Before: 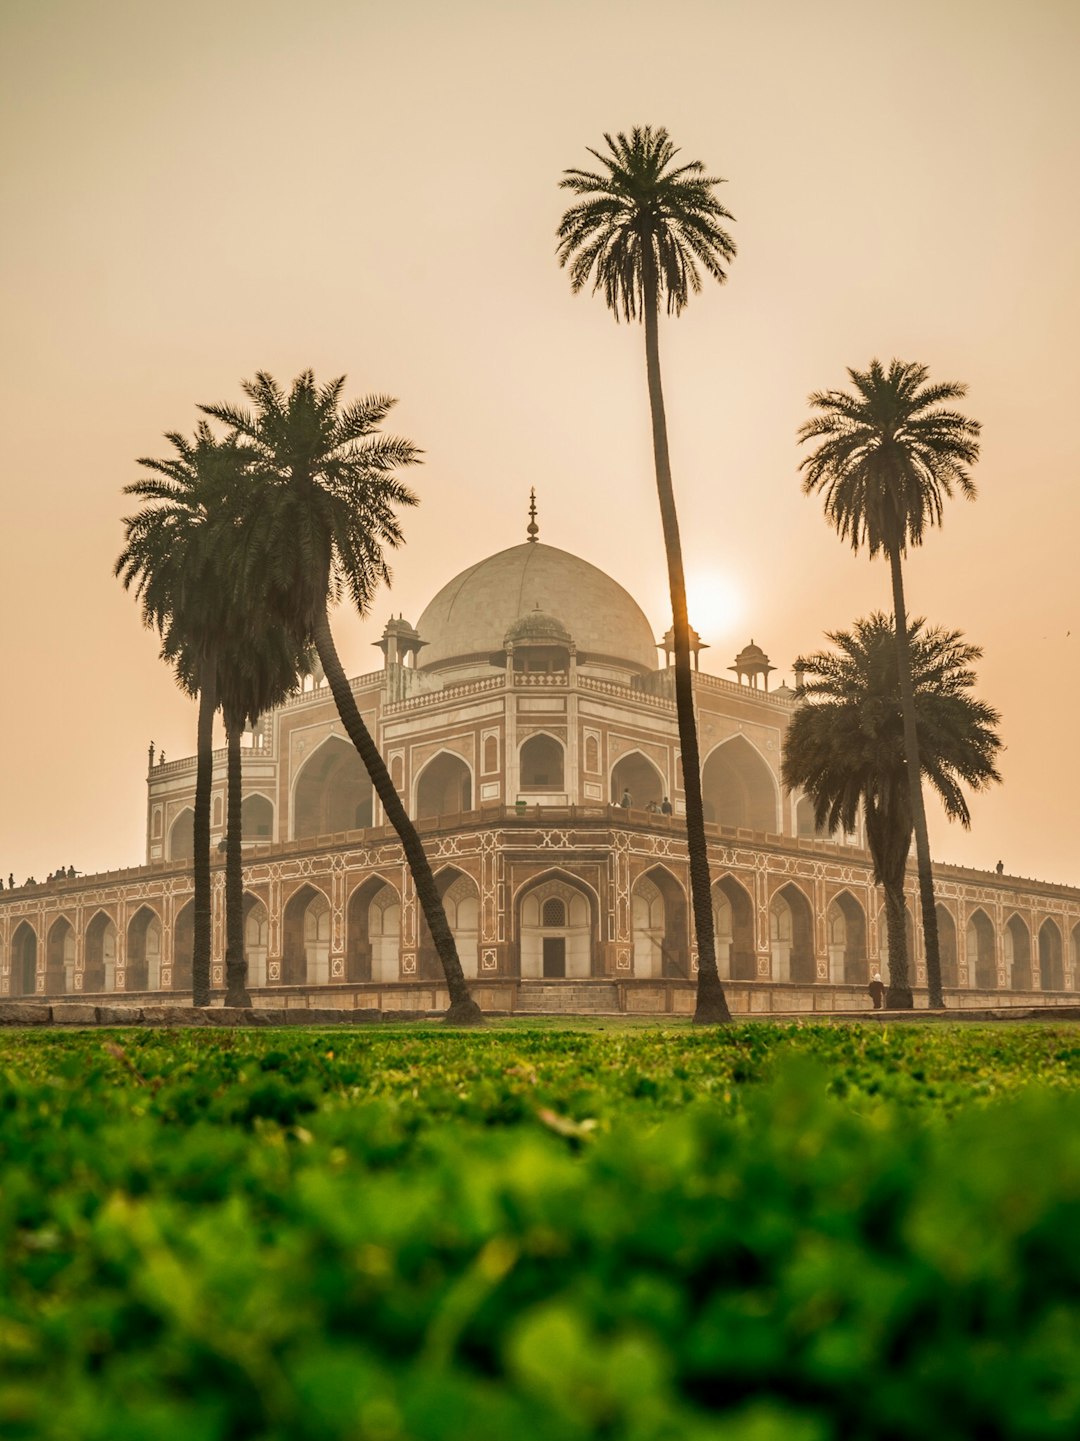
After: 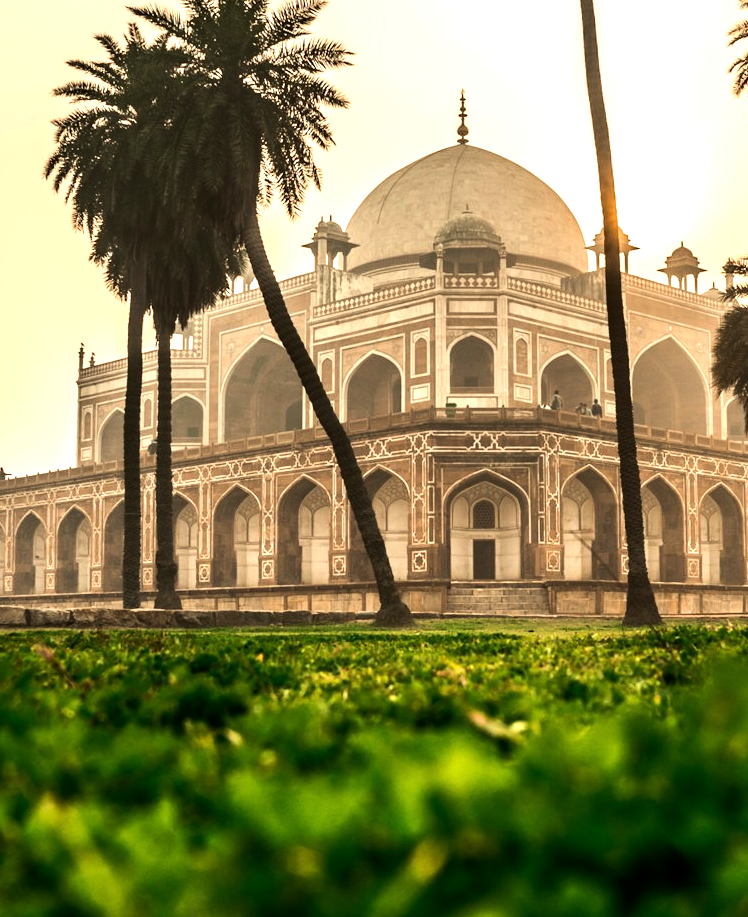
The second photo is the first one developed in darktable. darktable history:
tone equalizer: -8 EV -1.08 EV, -7 EV -1.01 EV, -6 EV -0.867 EV, -5 EV -0.578 EV, -3 EV 0.578 EV, -2 EV 0.867 EV, -1 EV 1.01 EV, +0 EV 1.08 EV, edges refinement/feathering 500, mask exposure compensation -1.57 EV, preserve details no
crop: left 6.488%, top 27.668%, right 24.183%, bottom 8.656%
